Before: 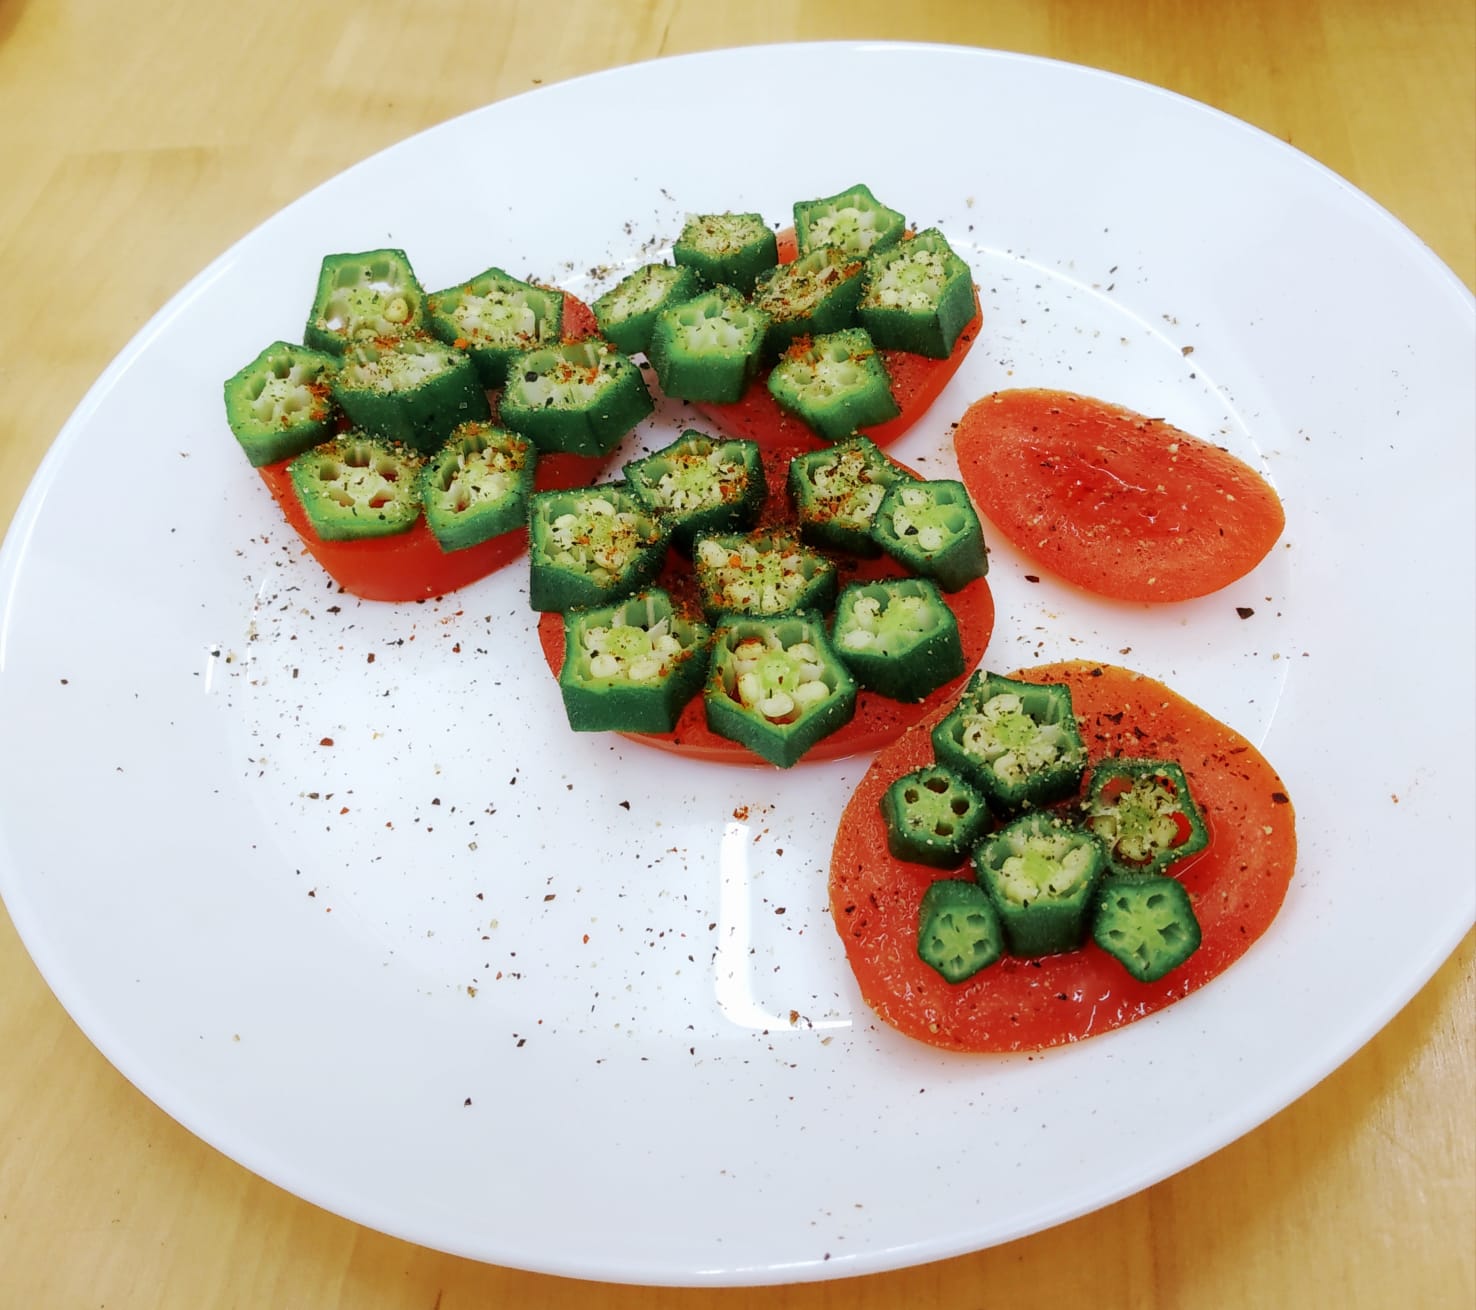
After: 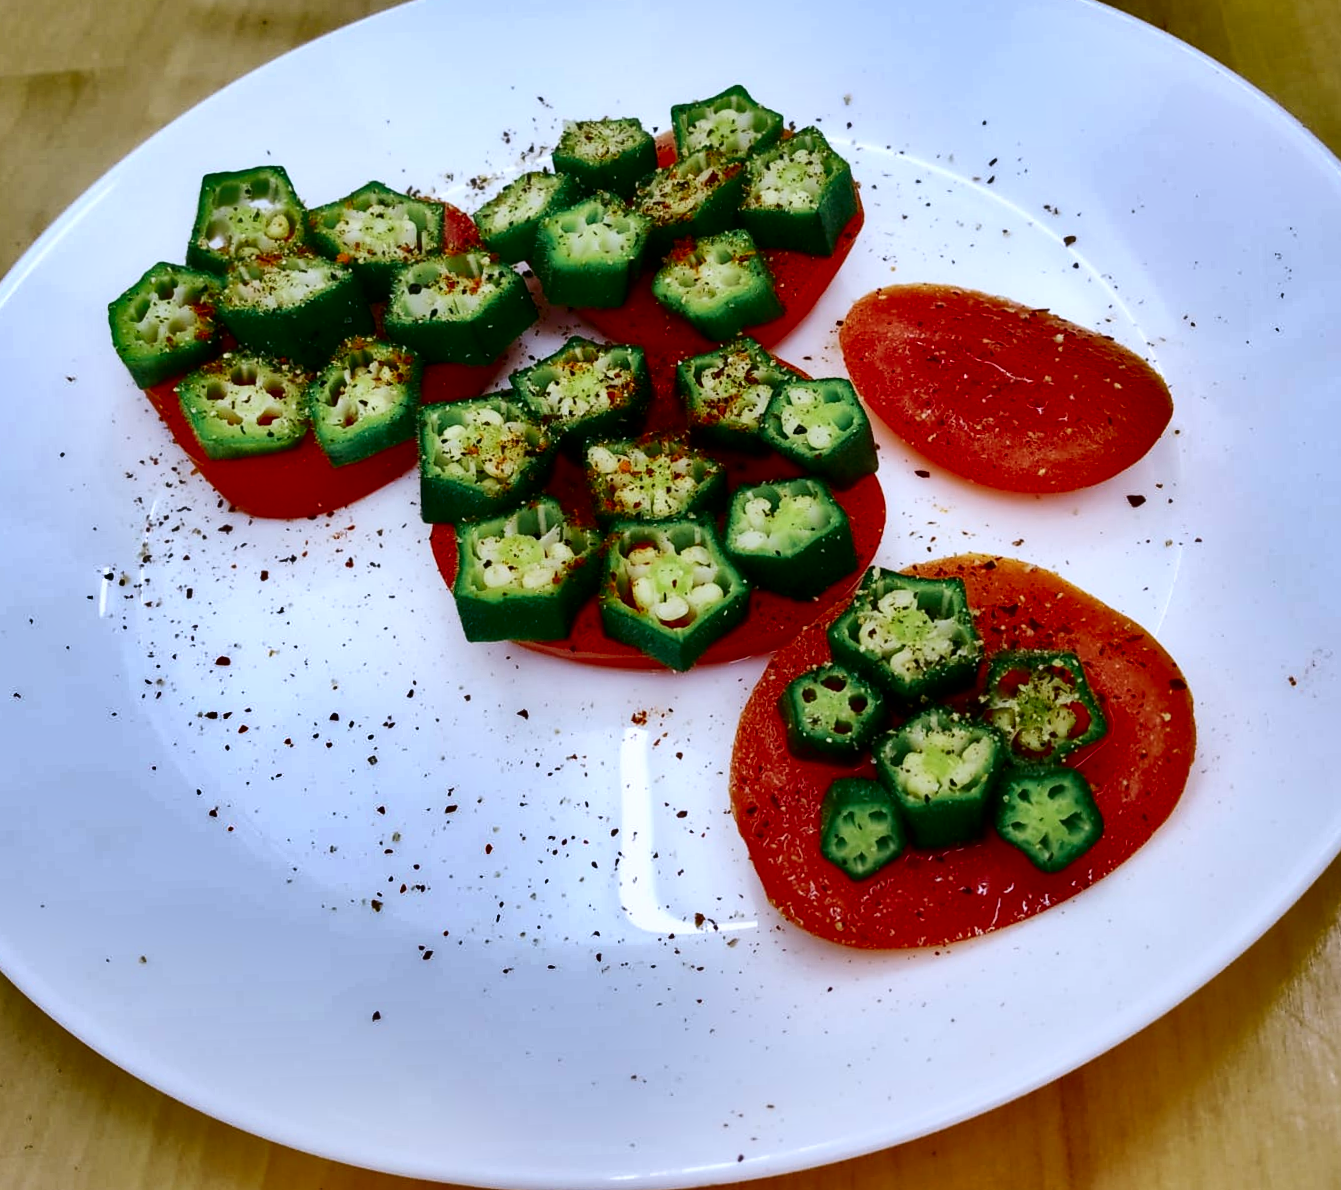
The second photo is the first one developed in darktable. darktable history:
shadows and highlights: shadows 24.5, highlights -78.15, soften with gaussian
color calibration: illuminant as shot in camera, x 0.358, y 0.373, temperature 4628.91 K
crop and rotate: angle 1.96°, left 5.673%, top 5.673%
contrast brightness saturation: contrast 0.24, brightness -0.24, saturation 0.14
